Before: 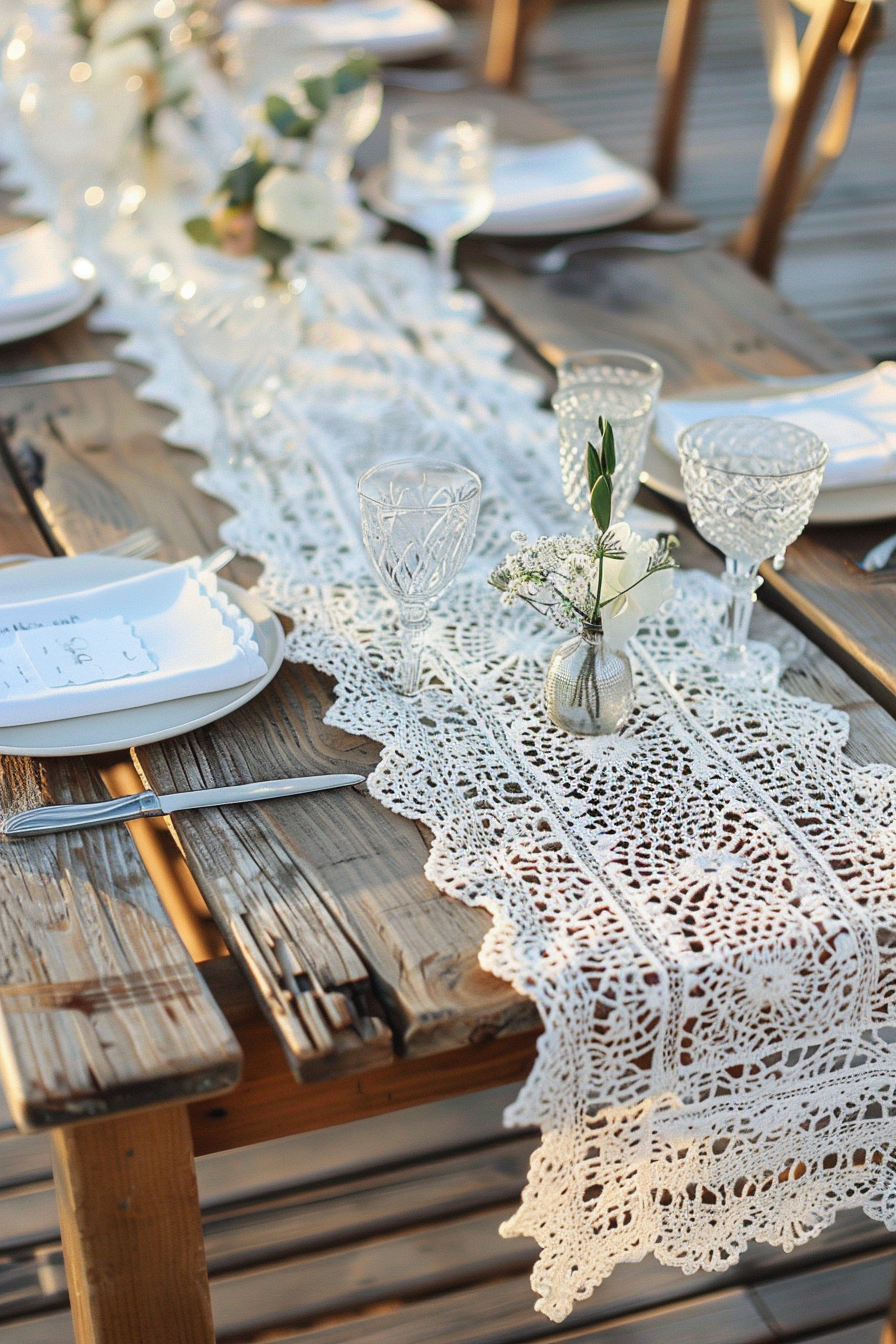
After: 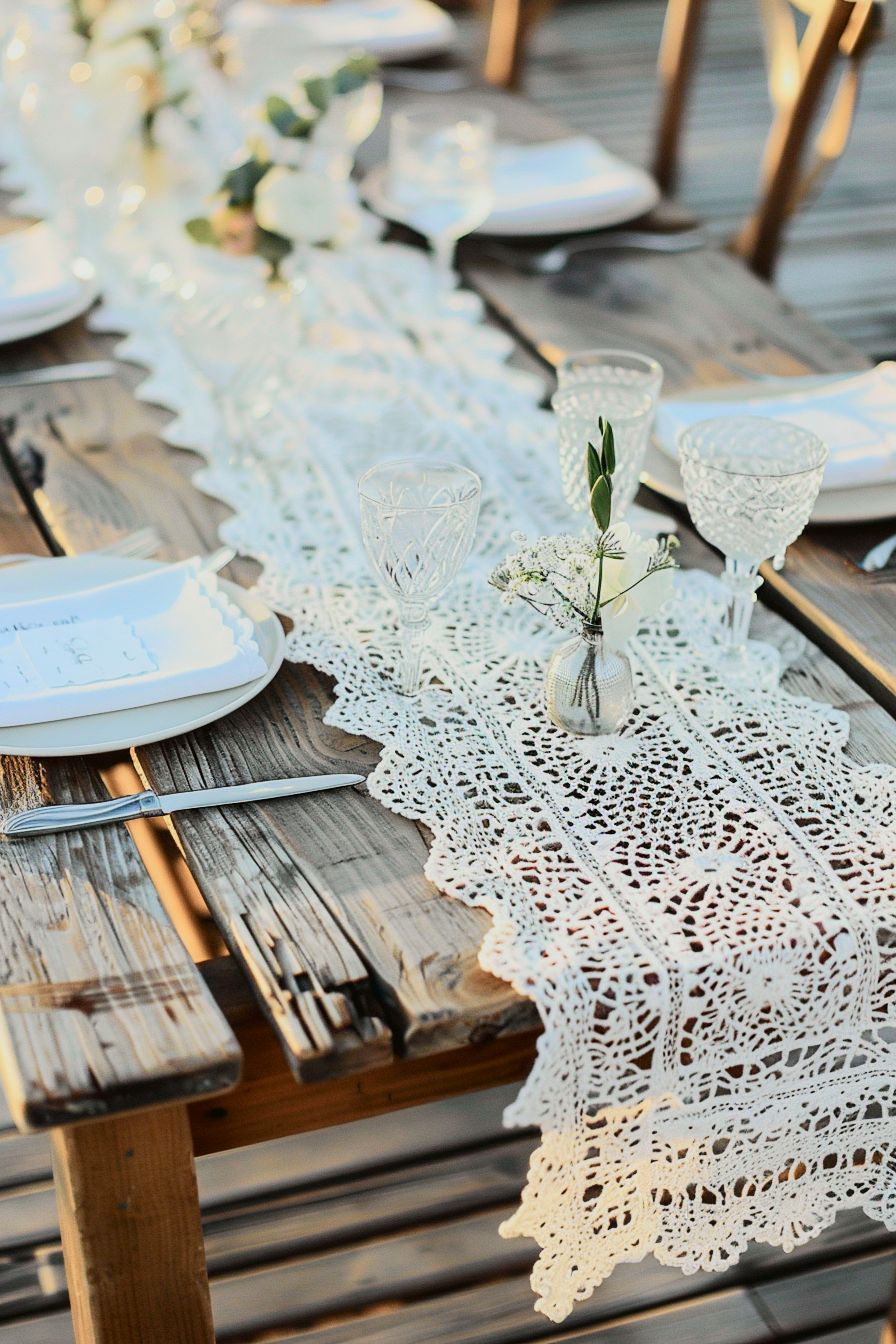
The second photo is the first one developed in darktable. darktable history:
tone curve: curves: ch0 [(0, 0.017) (0.091, 0.04) (0.296, 0.276) (0.439, 0.482) (0.64, 0.729) (0.785, 0.817) (0.995, 0.917)]; ch1 [(0, 0) (0.384, 0.365) (0.463, 0.447) (0.486, 0.474) (0.503, 0.497) (0.526, 0.52) (0.555, 0.564) (0.578, 0.589) (0.638, 0.66) (0.766, 0.773) (1, 1)]; ch2 [(0, 0) (0.374, 0.344) (0.446, 0.443) (0.501, 0.509) (0.528, 0.522) (0.569, 0.593) (0.61, 0.646) (0.666, 0.688) (1, 1)], color space Lab, independent channels, preserve colors none
color correction: saturation 0.8
